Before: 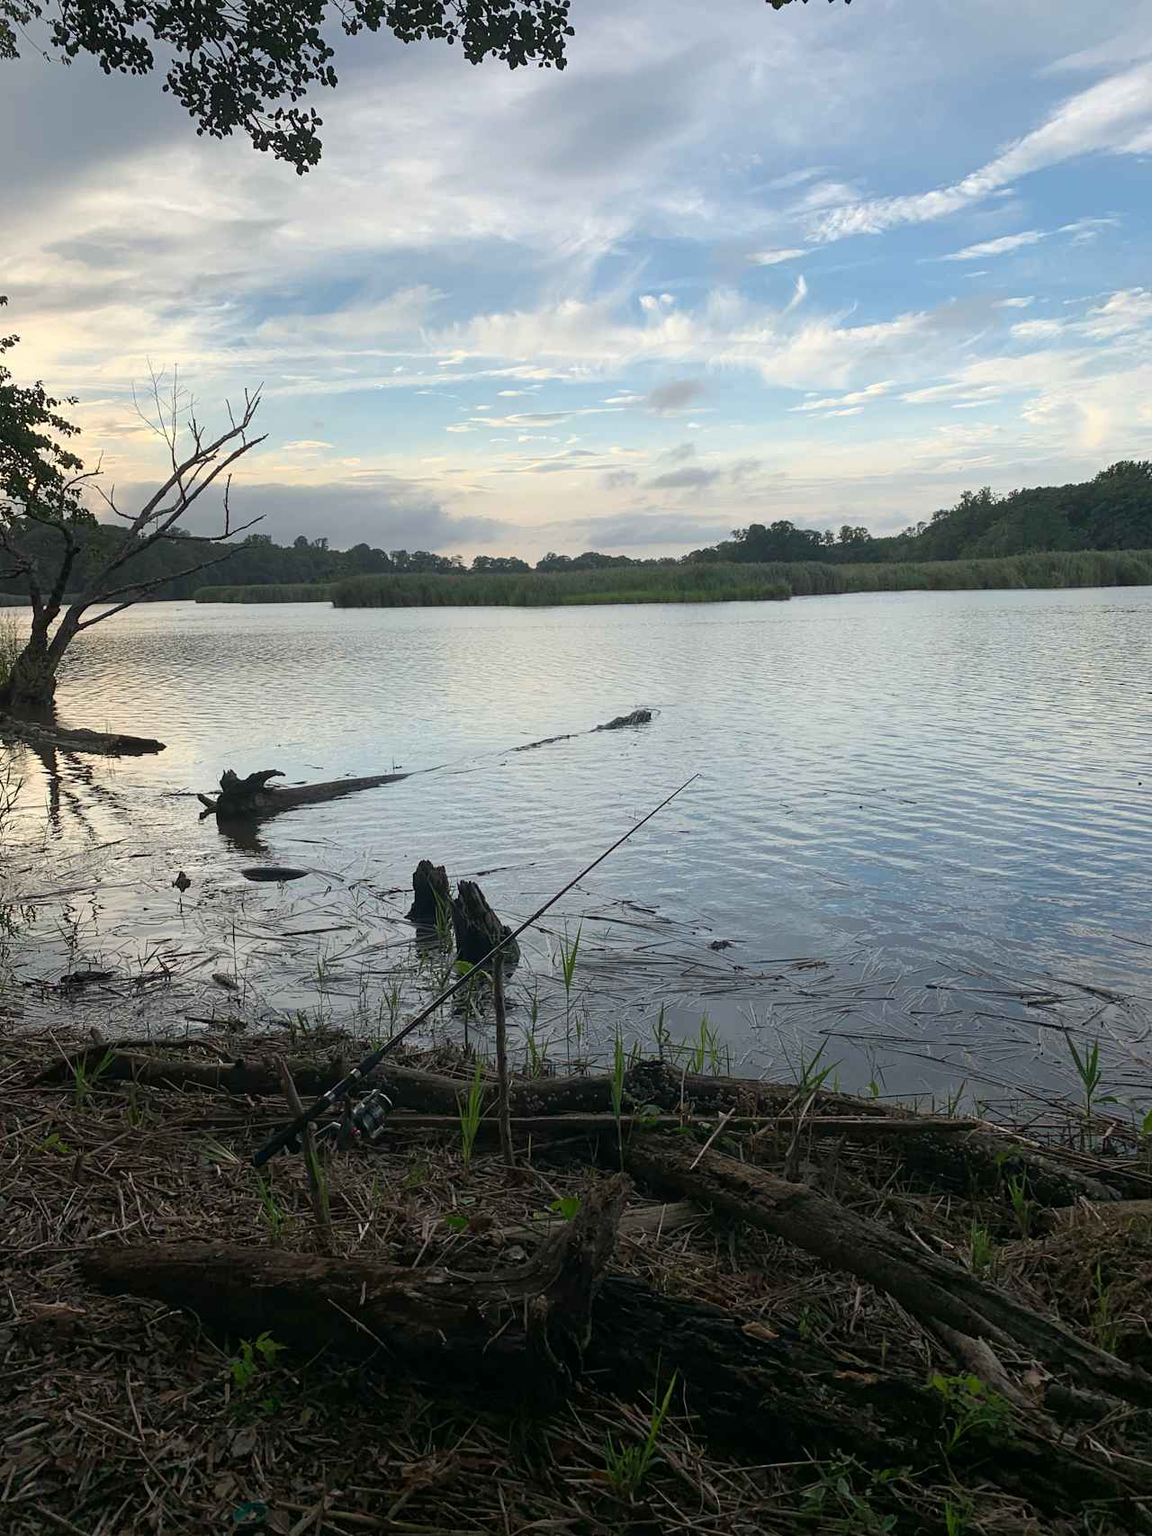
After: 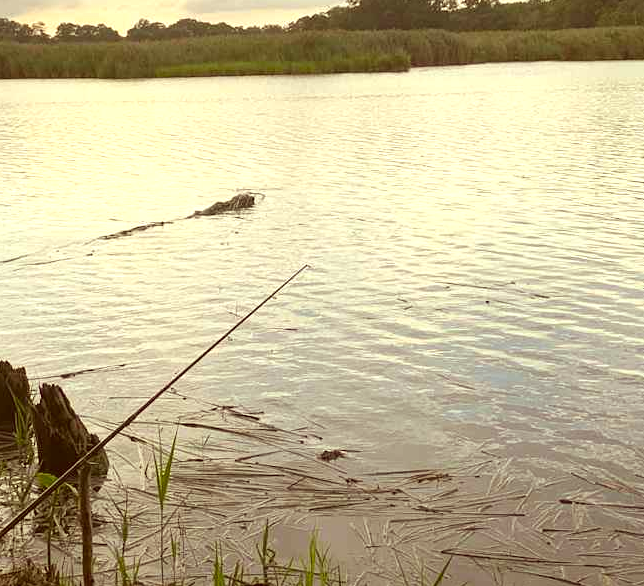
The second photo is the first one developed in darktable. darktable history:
color correction: highlights a* 1.23, highlights b* 23.96, shadows a* 16.27, shadows b* 24.22
crop: left 36.677%, top 34.902%, right 13.006%, bottom 30.745%
exposure: exposure 0.799 EV, compensate highlight preservation false
